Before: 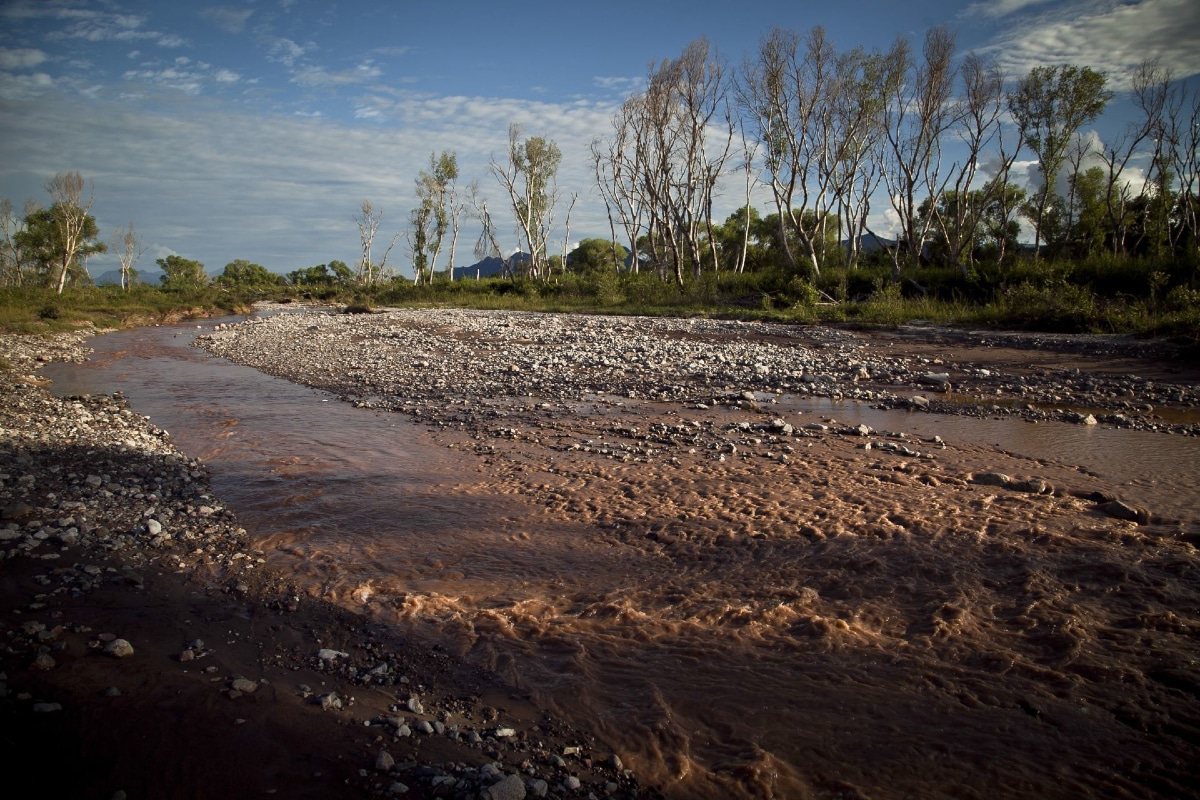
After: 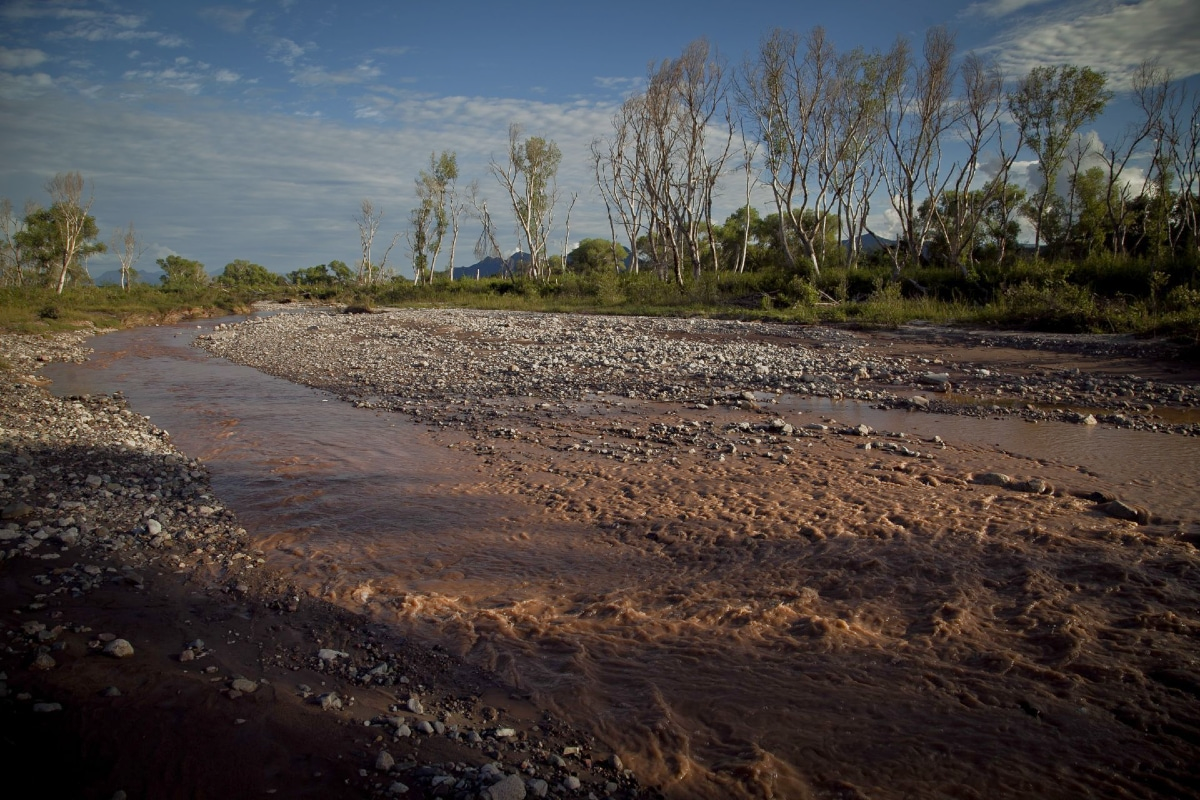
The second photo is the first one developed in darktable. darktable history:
tone equalizer: -8 EV 0.287 EV, -7 EV 0.415 EV, -6 EV 0.396 EV, -5 EV 0.222 EV, -3 EV -0.263 EV, -2 EV -0.412 EV, -1 EV -0.401 EV, +0 EV -0.268 EV, edges refinement/feathering 500, mask exposure compensation -1.57 EV, preserve details no
